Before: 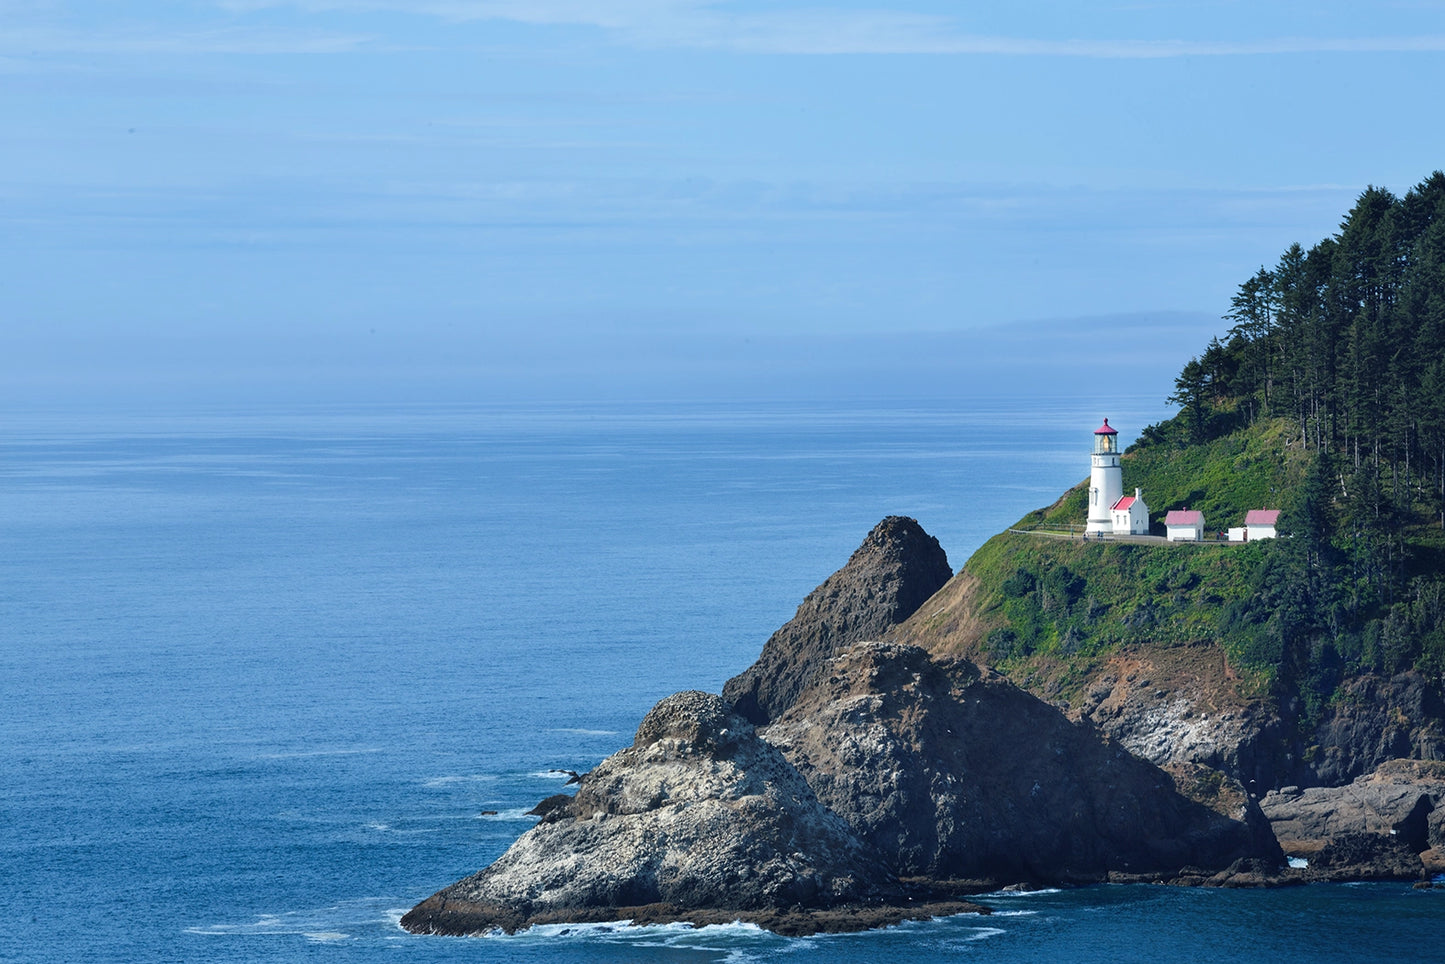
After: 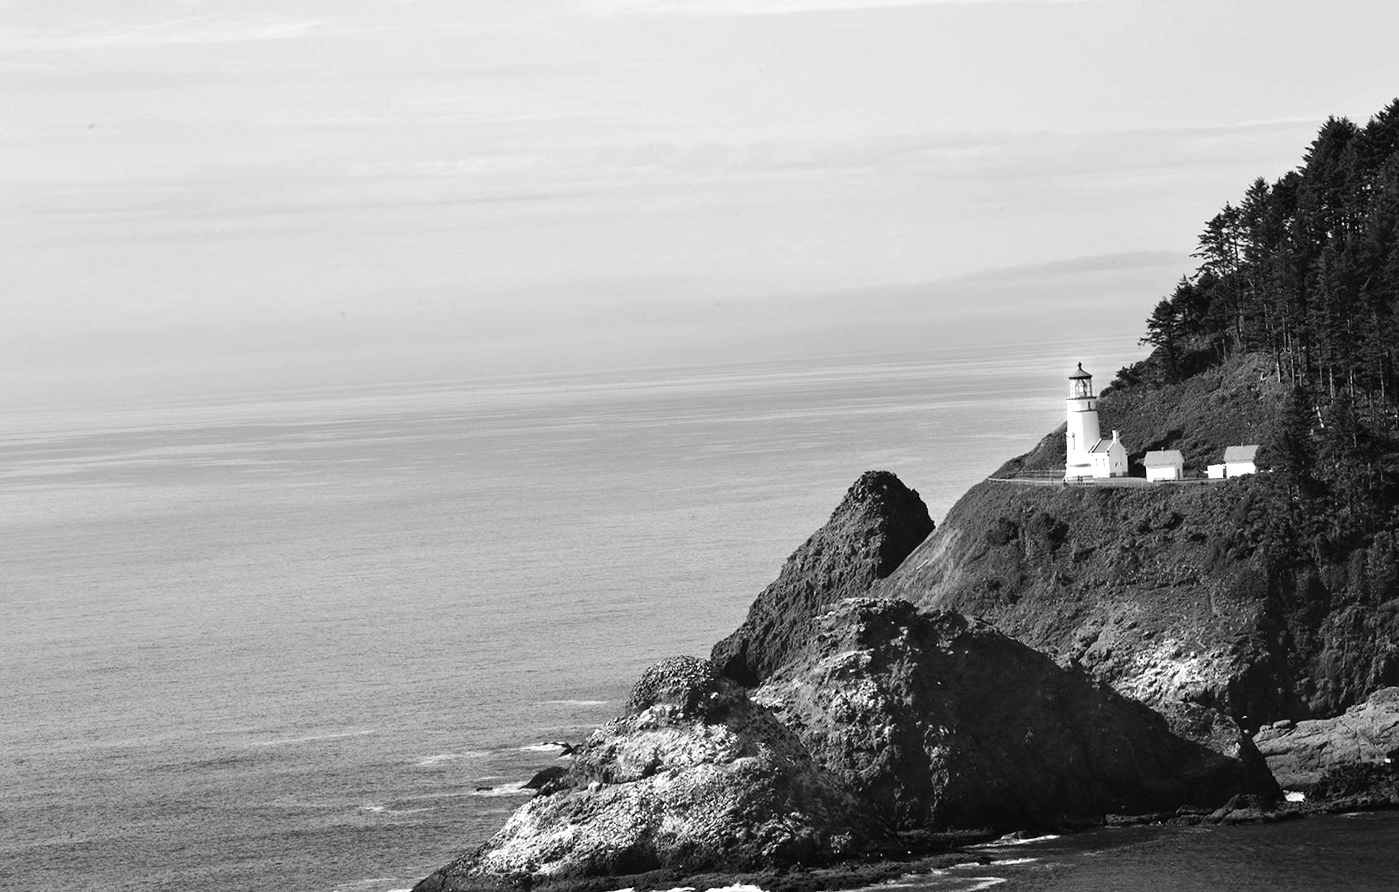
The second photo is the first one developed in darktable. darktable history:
color zones: curves: ch0 [(0, 0.48) (0.209, 0.398) (0.305, 0.332) (0.429, 0.493) (0.571, 0.5) (0.714, 0.5) (0.857, 0.5) (1, 0.48)]; ch1 [(0, 0.736) (0.143, 0.625) (0.225, 0.371) (0.429, 0.256) (0.571, 0.241) (0.714, 0.213) (0.857, 0.48) (1, 0.736)]; ch2 [(0, 0.448) (0.143, 0.498) (0.286, 0.5) (0.429, 0.5) (0.571, 0.5) (0.714, 0.5) (0.857, 0.5) (1, 0.448)]
monochrome: a -3.63, b -0.465
tone equalizer: -8 EV -0.75 EV, -7 EV -0.7 EV, -6 EV -0.6 EV, -5 EV -0.4 EV, -3 EV 0.4 EV, -2 EV 0.6 EV, -1 EV 0.7 EV, +0 EV 0.75 EV, edges refinement/feathering 500, mask exposure compensation -1.57 EV, preserve details no
rotate and perspective: rotation -3°, crop left 0.031, crop right 0.968, crop top 0.07, crop bottom 0.93
